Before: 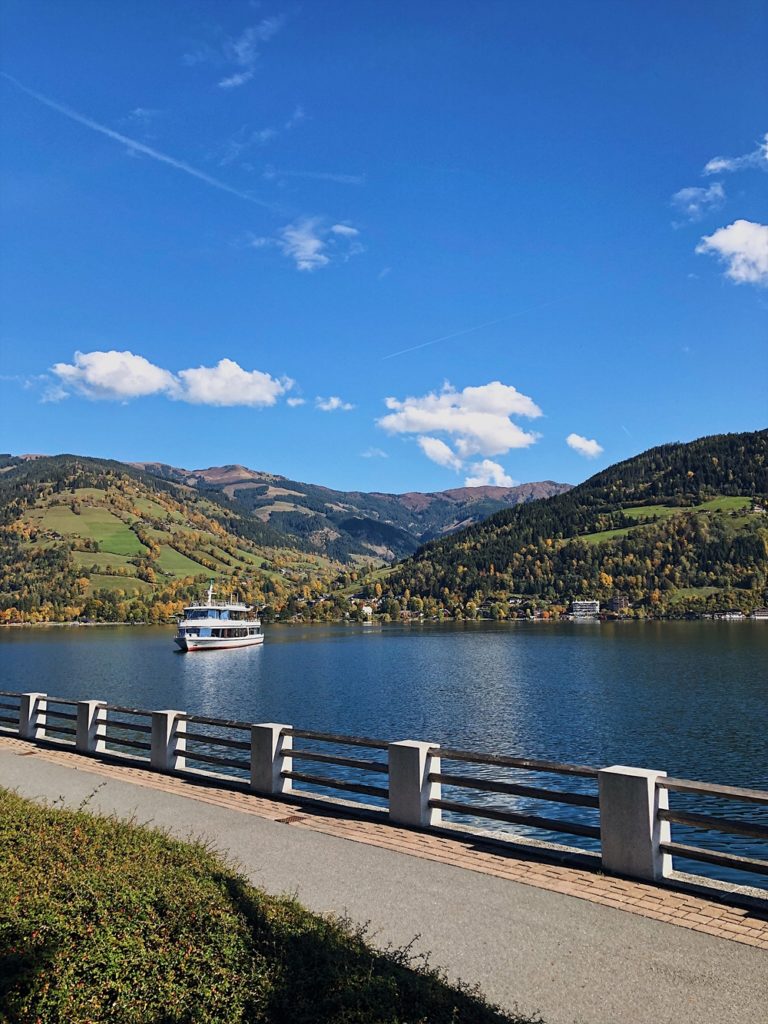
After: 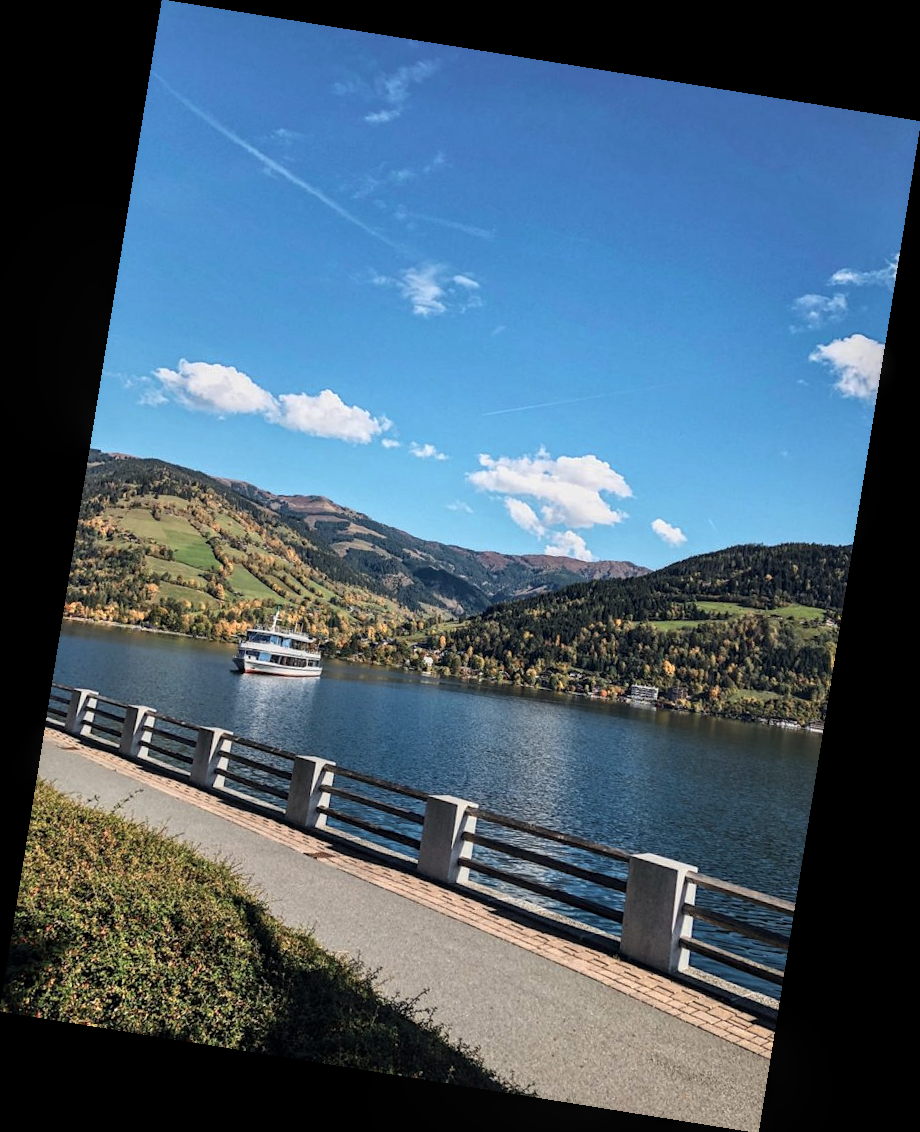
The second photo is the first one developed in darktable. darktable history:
contrast brightness saturation: saturation -0.05
local contrast: on, module defaults
rotate and perspective: rotation 9.12°, automatic cropping off
color zones: curves: ch0 [(0.018, 0.548) (0.224, 0.64) (0.425, 0.447) (0.675, 0.575) (0.732, 0.579)]; ch1 [(0.066, 0.487) (0.25, 0.5) (0.404, 0.43) (0.75, 0.421) (0.956, 0.421)]; ch2 [(0.044, 0.561) (0.215, 0.465) (0.399, 0.544) (0.465, 0.548) (0.614, 0.447) (0.724, 0.43) (0.882, 0.623) (0.956, 0.632)]
